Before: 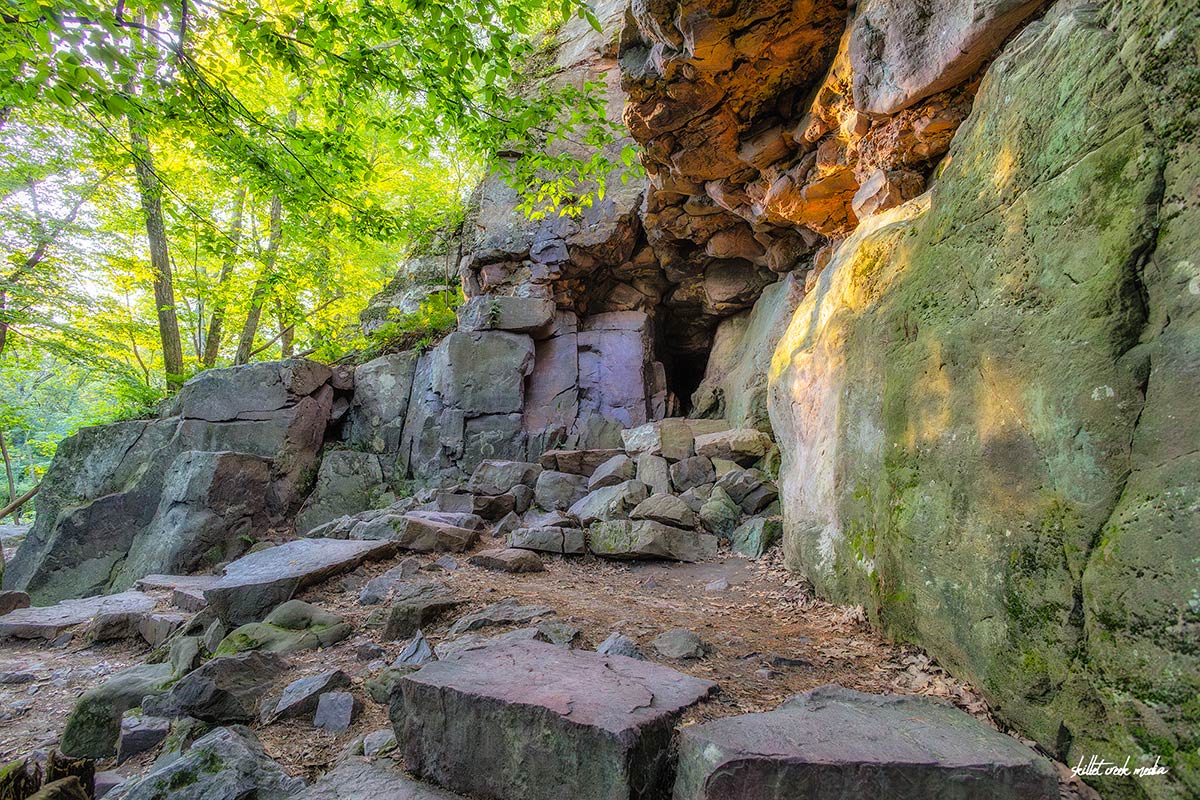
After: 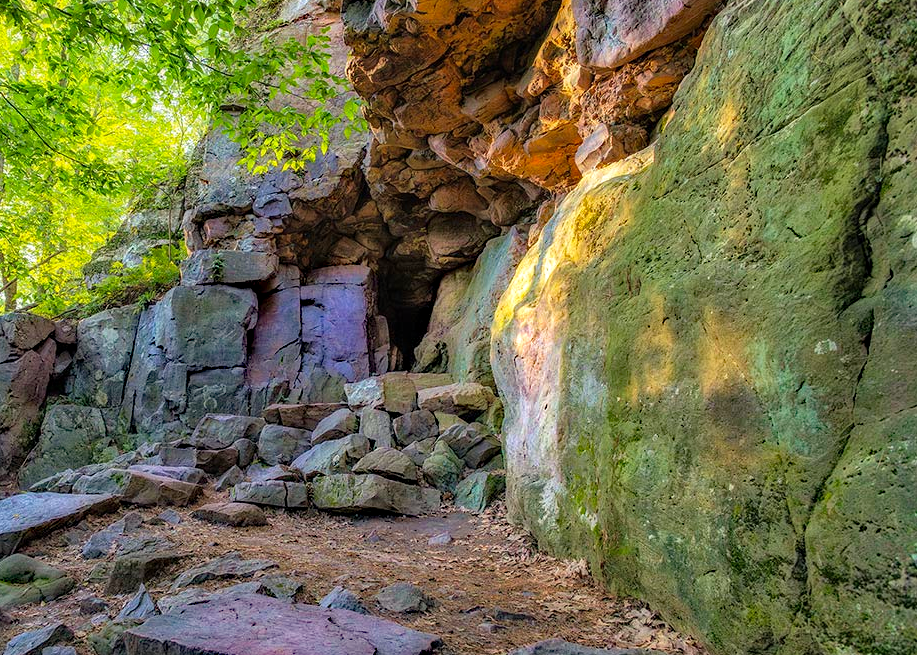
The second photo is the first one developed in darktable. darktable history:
haze removal: strength 0.53, distance 0.925, compatibility mode true, adaptive false
velvia: on, module defaults
crop: left 23.095%, top 5.827%, bottom 11.854%
